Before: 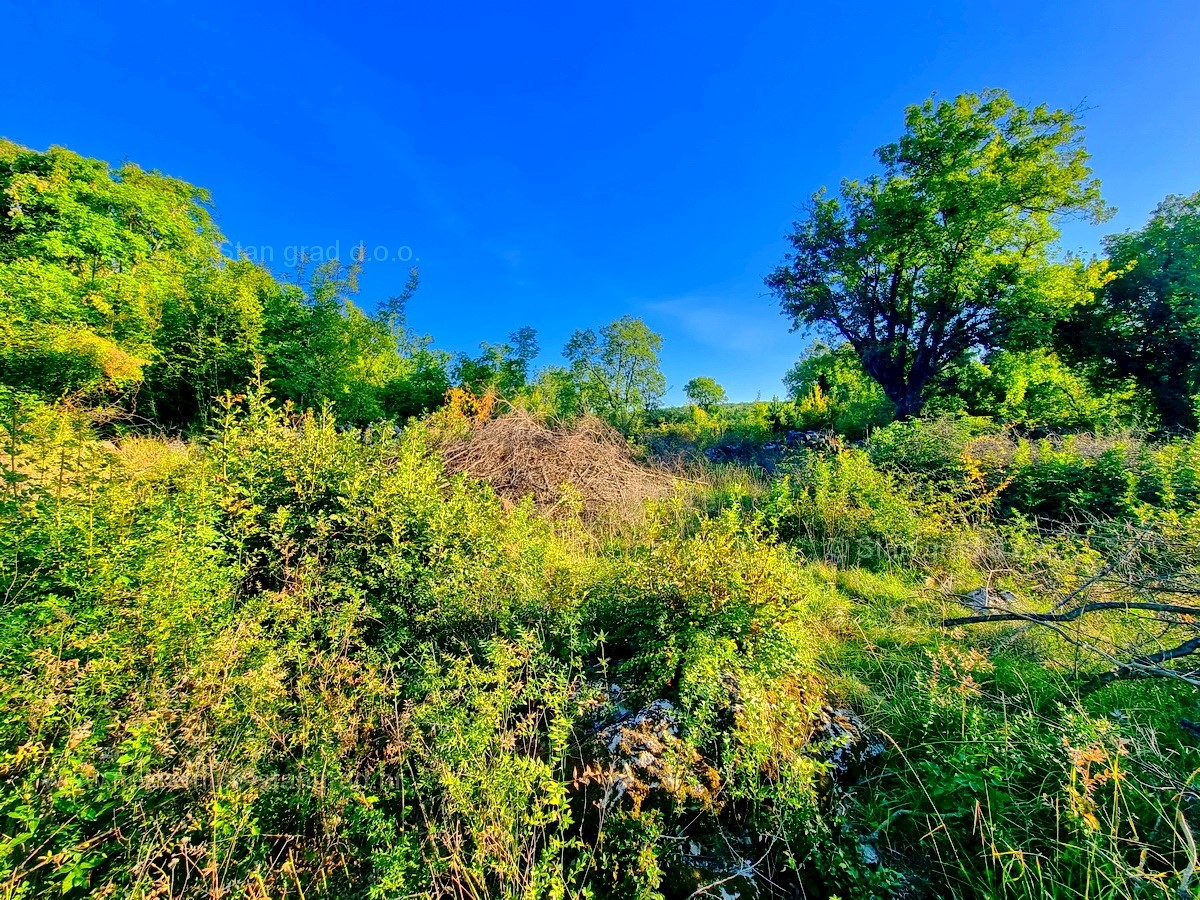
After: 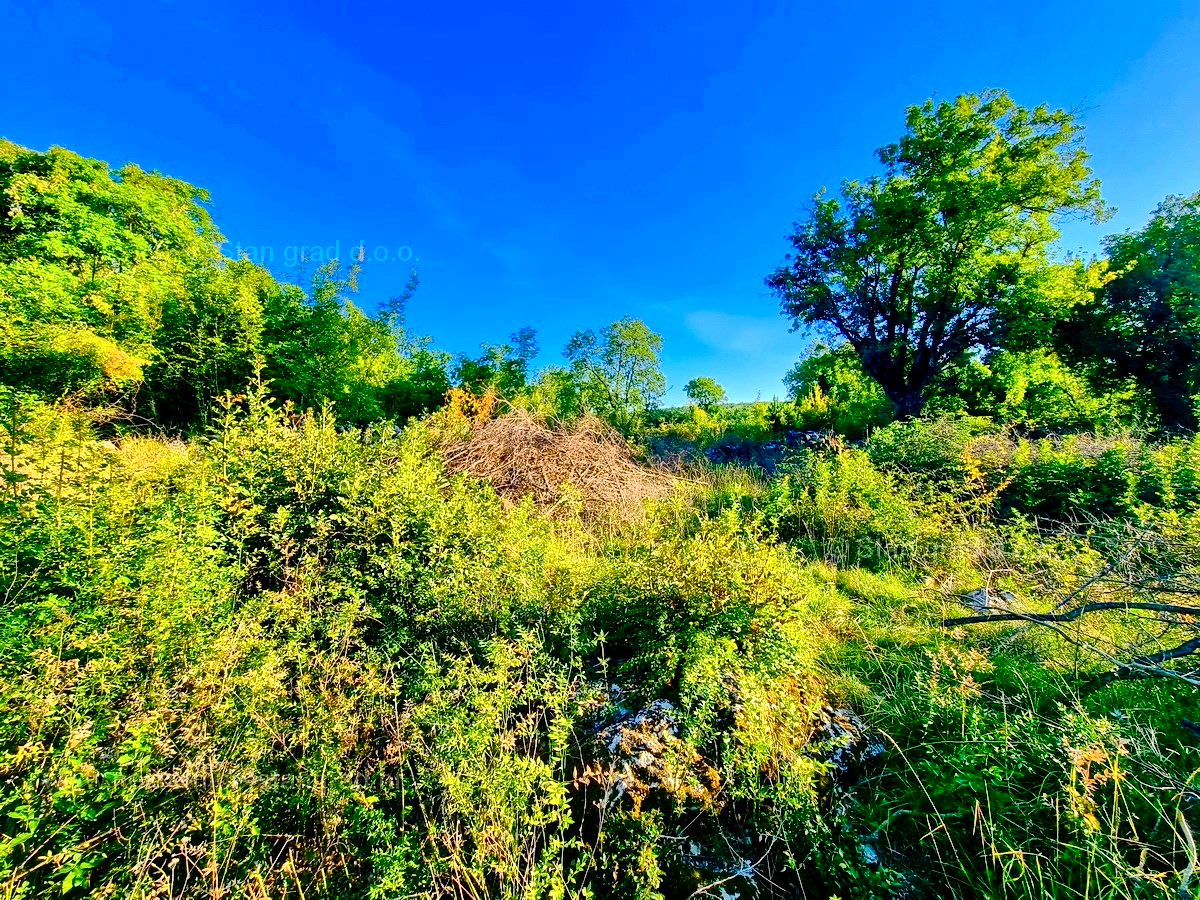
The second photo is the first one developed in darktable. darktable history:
tone equalizer: -8 EV -0.386 EV, -7 EV -0.399 EV, -6 EV -0.361 EV, -5 EV -0.237 EV, -3 EV 0.24 EV, -2 EV 0.335 EV, -1 EV 0.392 EV, +0 EV 0.447 EV, edges refinement/feathering 500, mask exposure compensation -1.57 EV, preserve details no
color balance rgb: perceptual saturation grading › global saturation 45.241%, perceptual saturation grading › highlights -49.595%, perceptual saturation grading › shadows 29.594%, global vibrance 14.377%
